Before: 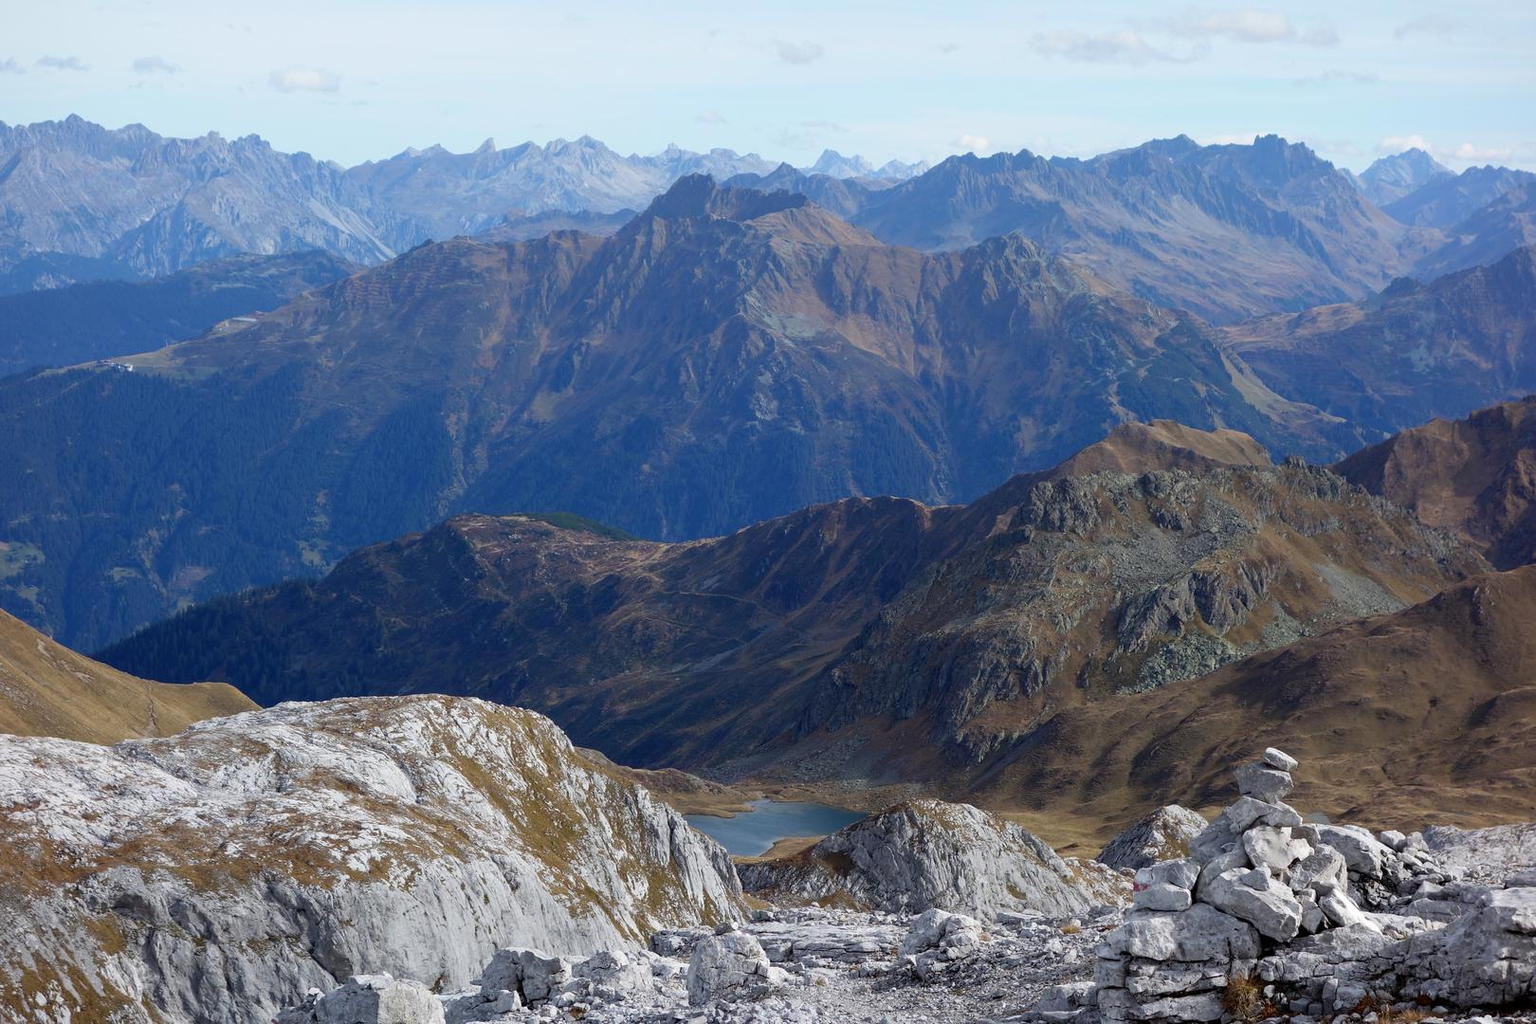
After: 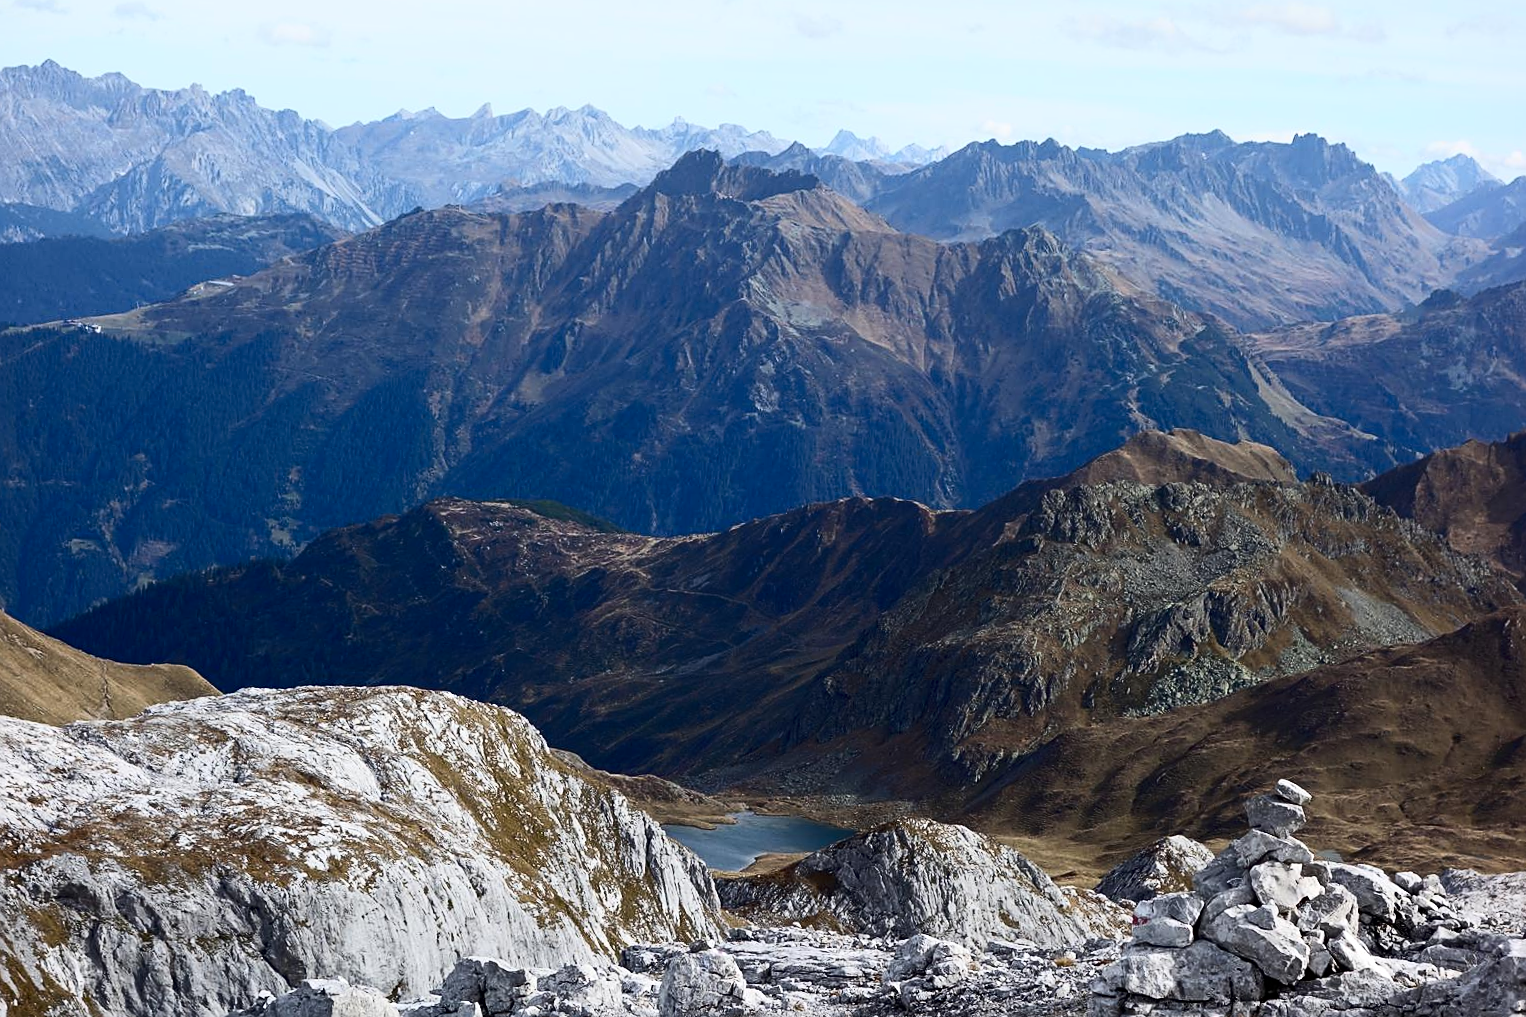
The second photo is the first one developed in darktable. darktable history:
sharpen: on, module defaults
contrast brightness saturation: contrast 0.28
crop and rotate: angle -2.38°
